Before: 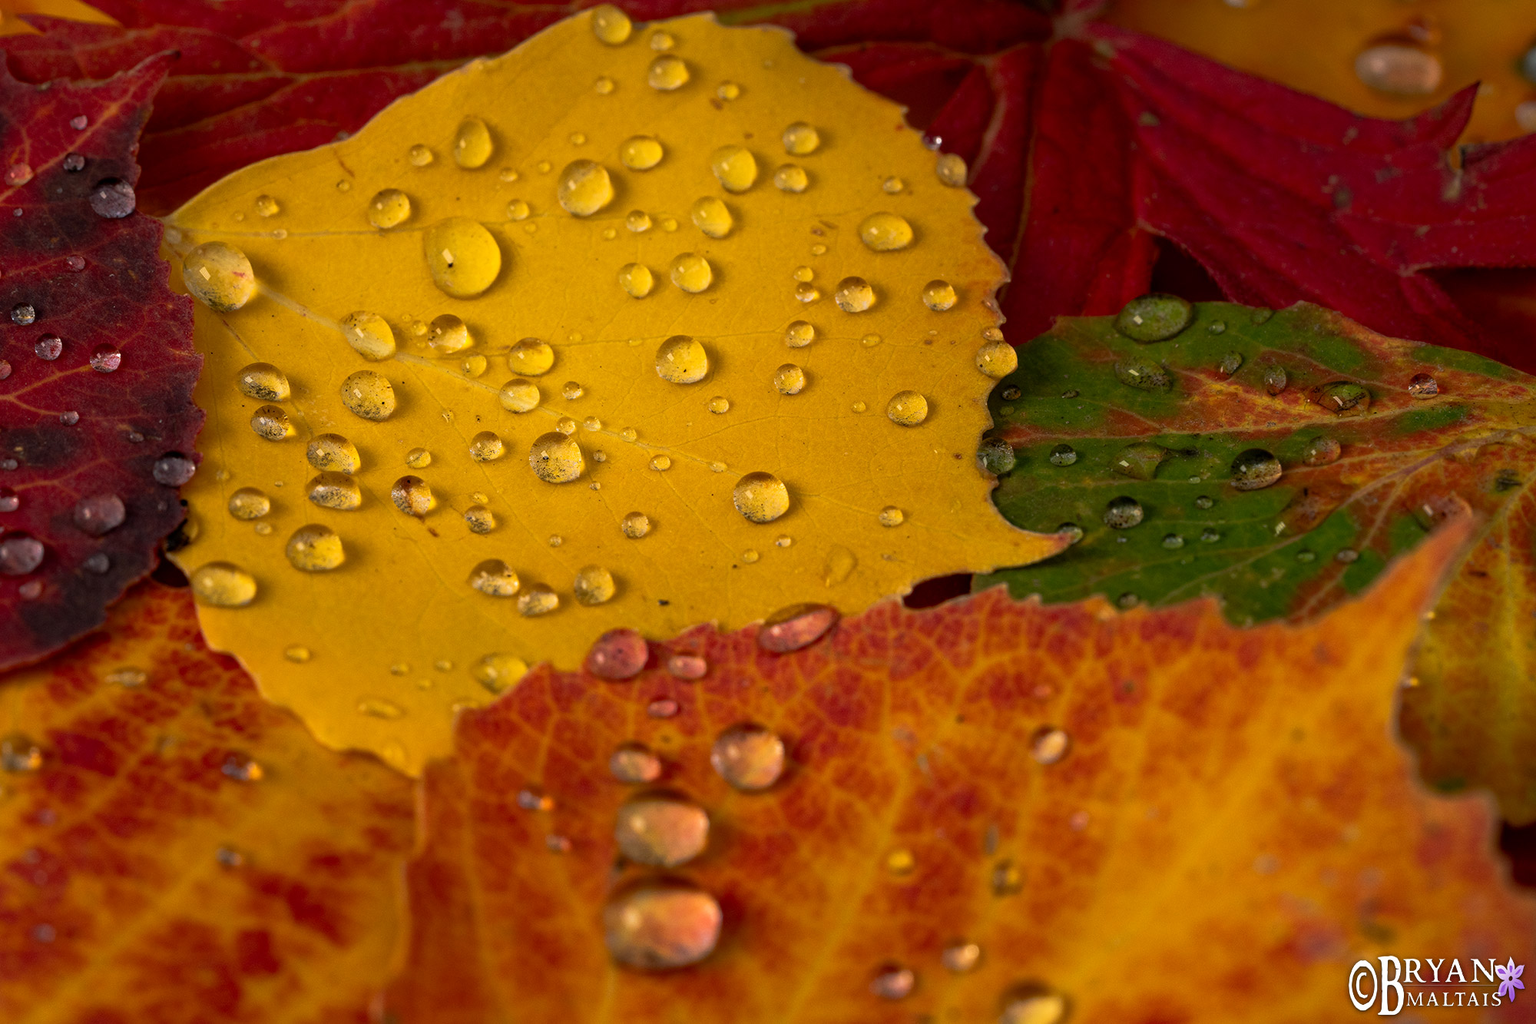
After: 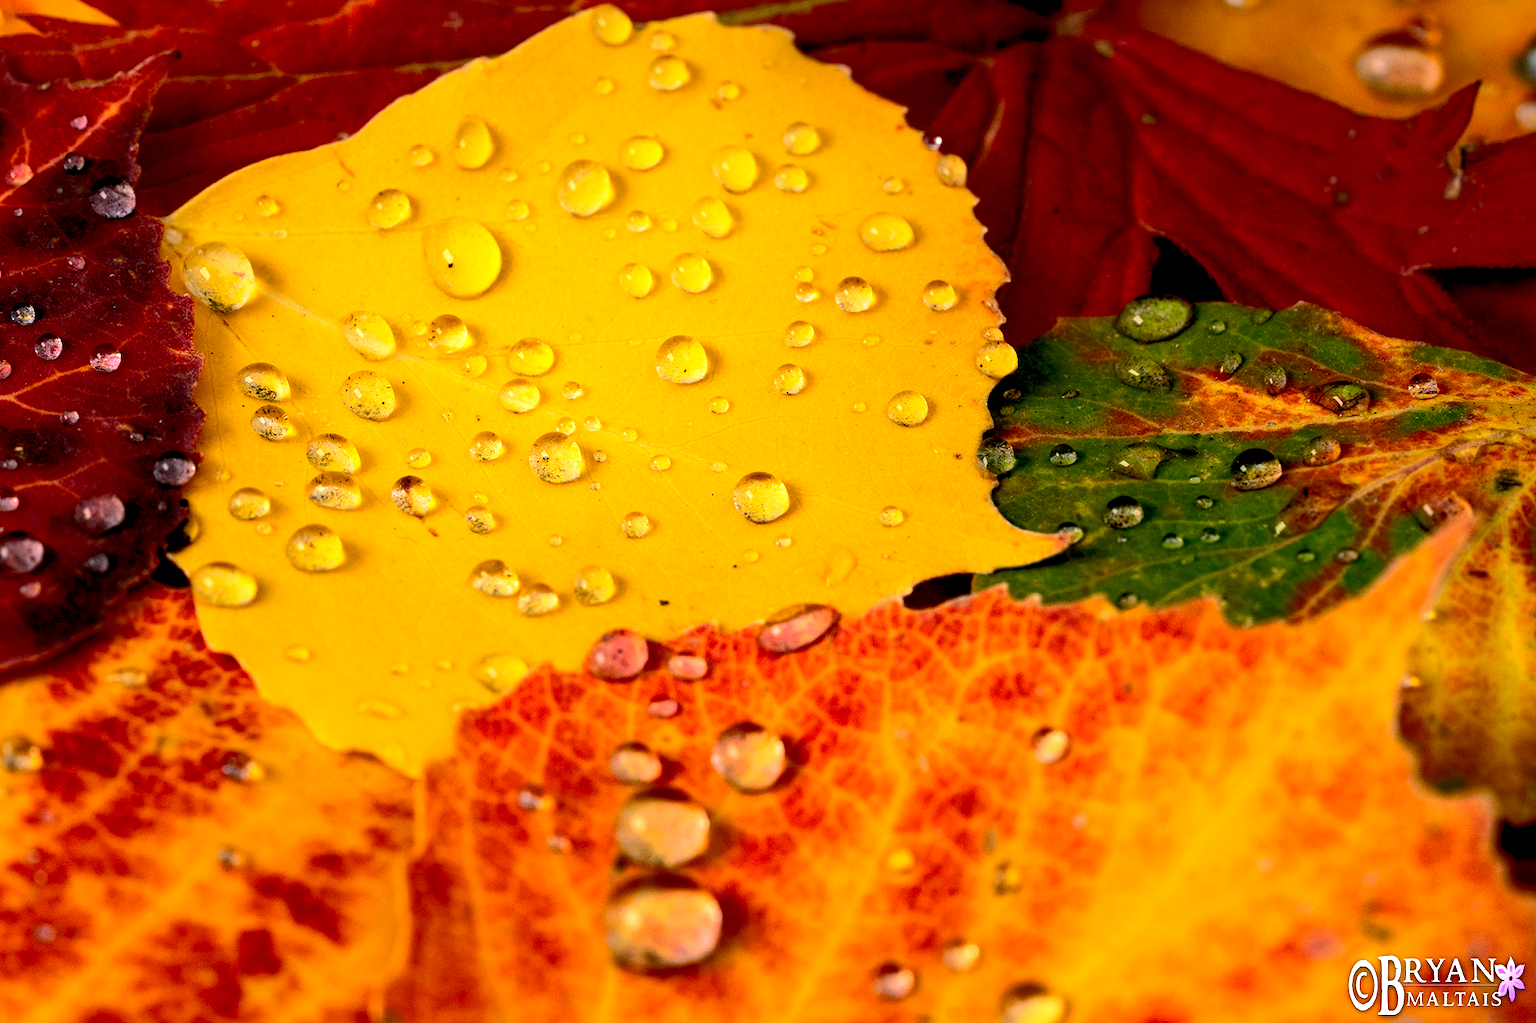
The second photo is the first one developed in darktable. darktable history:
color balance: on, module defaults
exposure: black level correction 0.012, exposure 0.7 EV, compensate exposure bias true, compensate highlight preservation false
rgb curve: curves: ch0 [(0, 0) (0.284, 0.292) (0.505, 0.644) (1, 1)]; ch1 [(0, 0) (0.284, 0.292) (0.505, 0.644) (1, 1)]; ch2 [(0, 0) (0.284, 0.292) (0.505, 0.644) (1, 1)], compensate middle gray true
